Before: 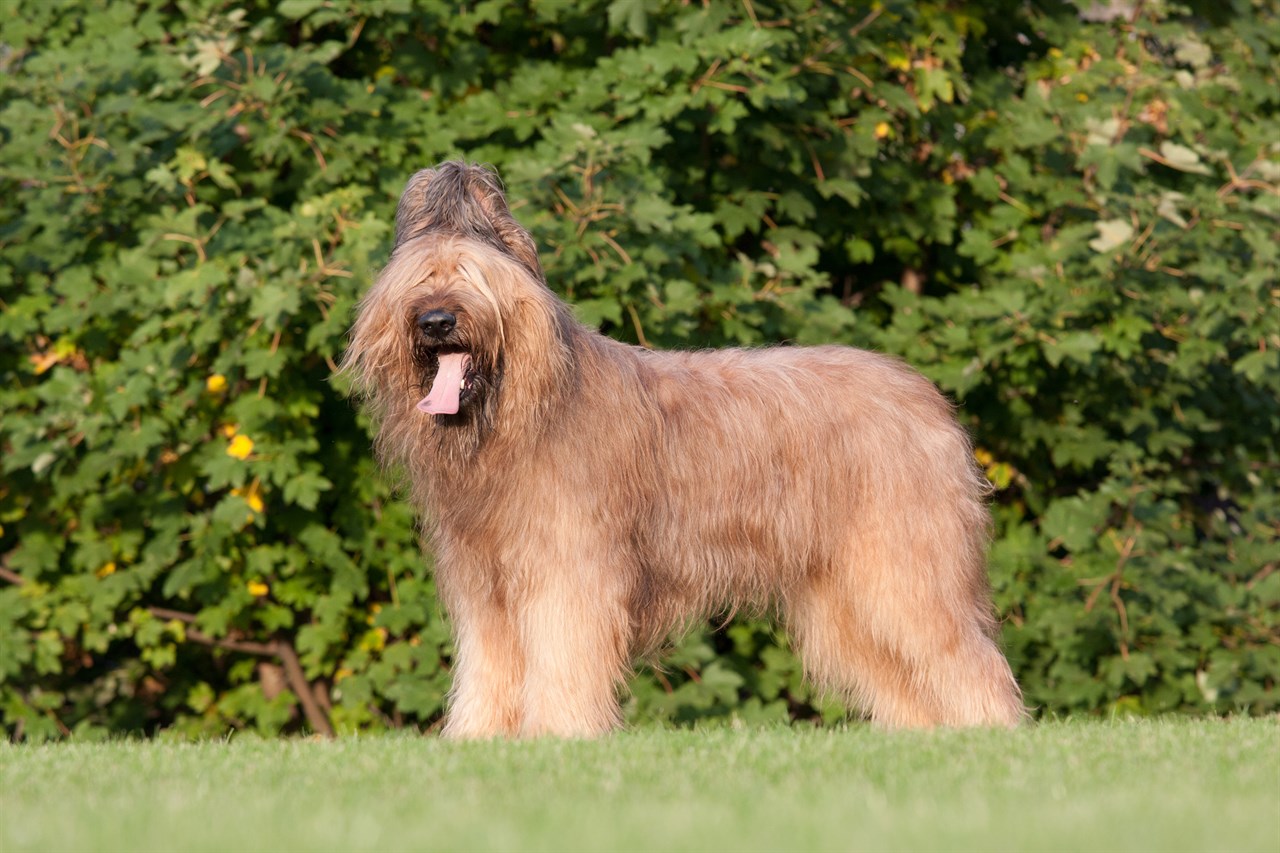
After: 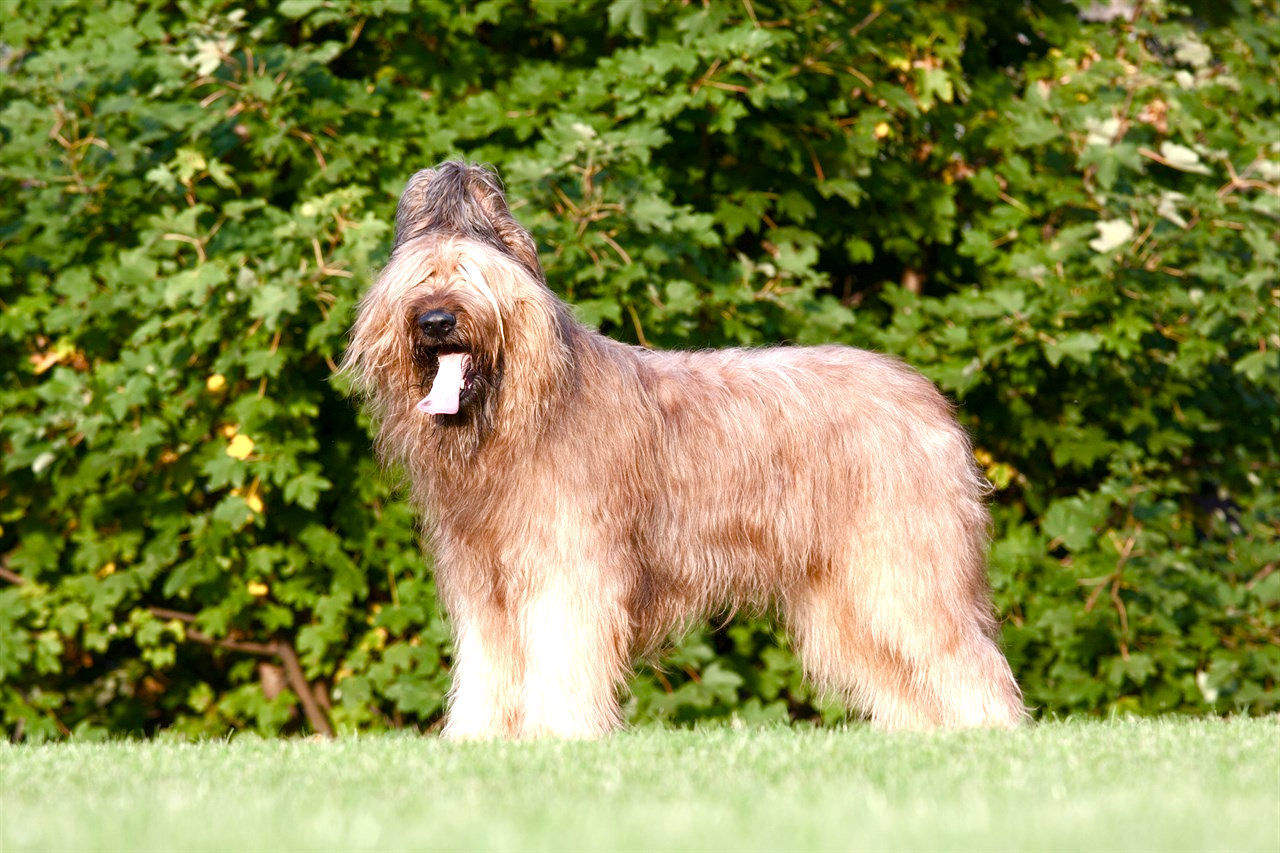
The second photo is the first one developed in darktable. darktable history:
color balance rgb: perceptual saturation grading › highlights -29.58%, perceptual saturation grading › mid-tones 29.47%, perceptual saturation grading › shadows 59.73%, perceptual brilliance grading › global brilliance -17.79%, perceptual brilliance grading › highlights 28.73%, global vibrance 15.44%
white balance: red 0.967, blue 1.049
exposure: exposure 0.367 EV, compensate highlight preservation false
